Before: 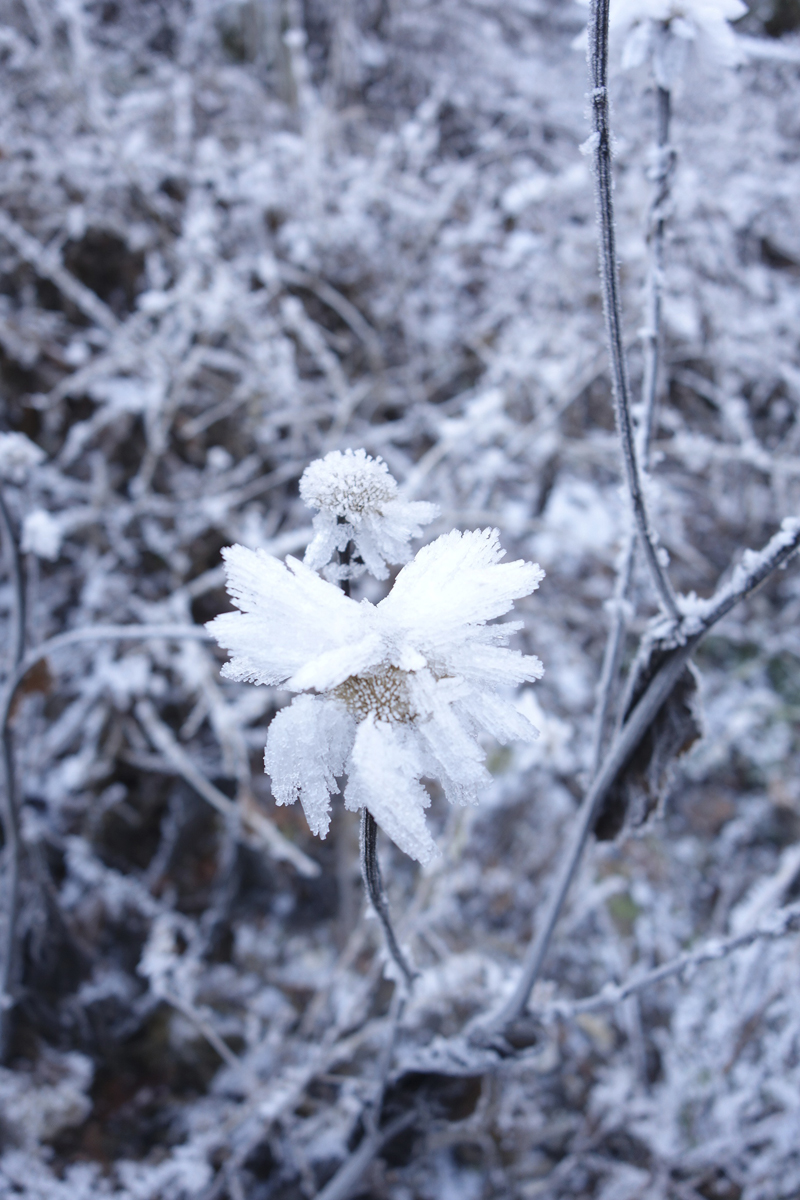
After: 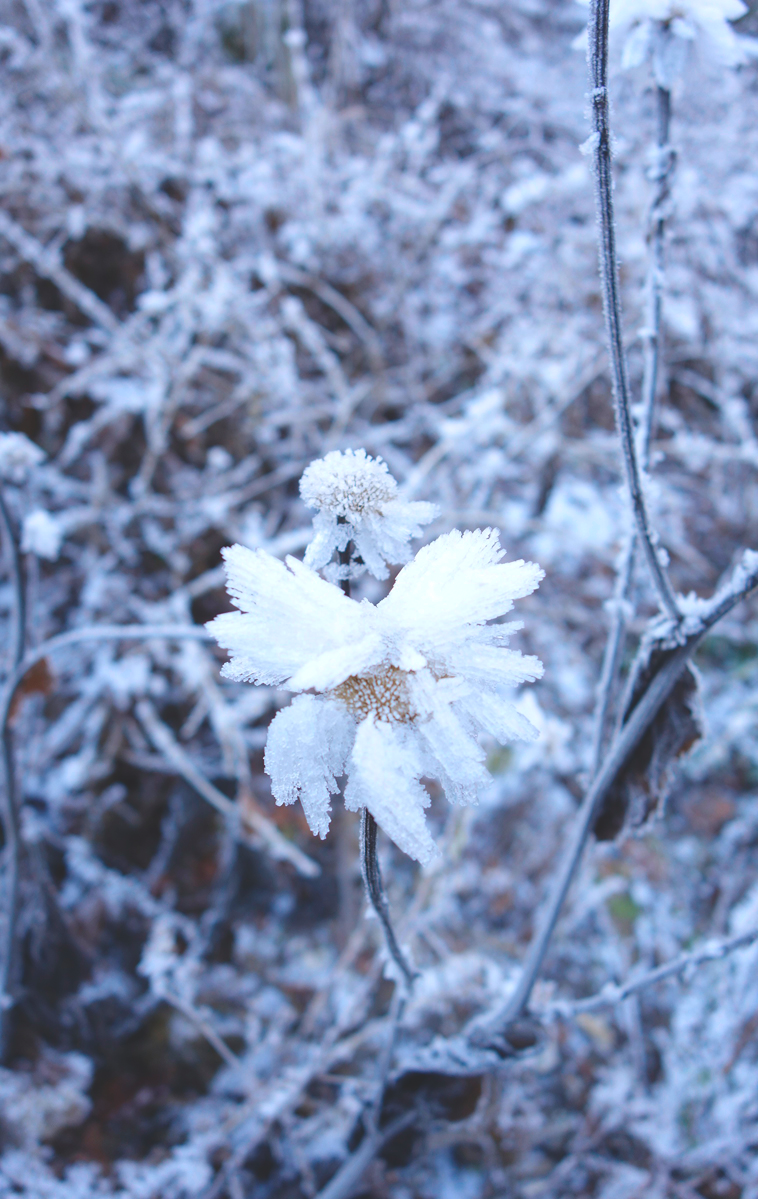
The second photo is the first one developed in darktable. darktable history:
crop and rotate: left 0%, right 5.249%
color balance rgb: global offset › luminance 1.967%, perceptual saturation grading › global saturation 19.452%, global vibrance 44.502%
